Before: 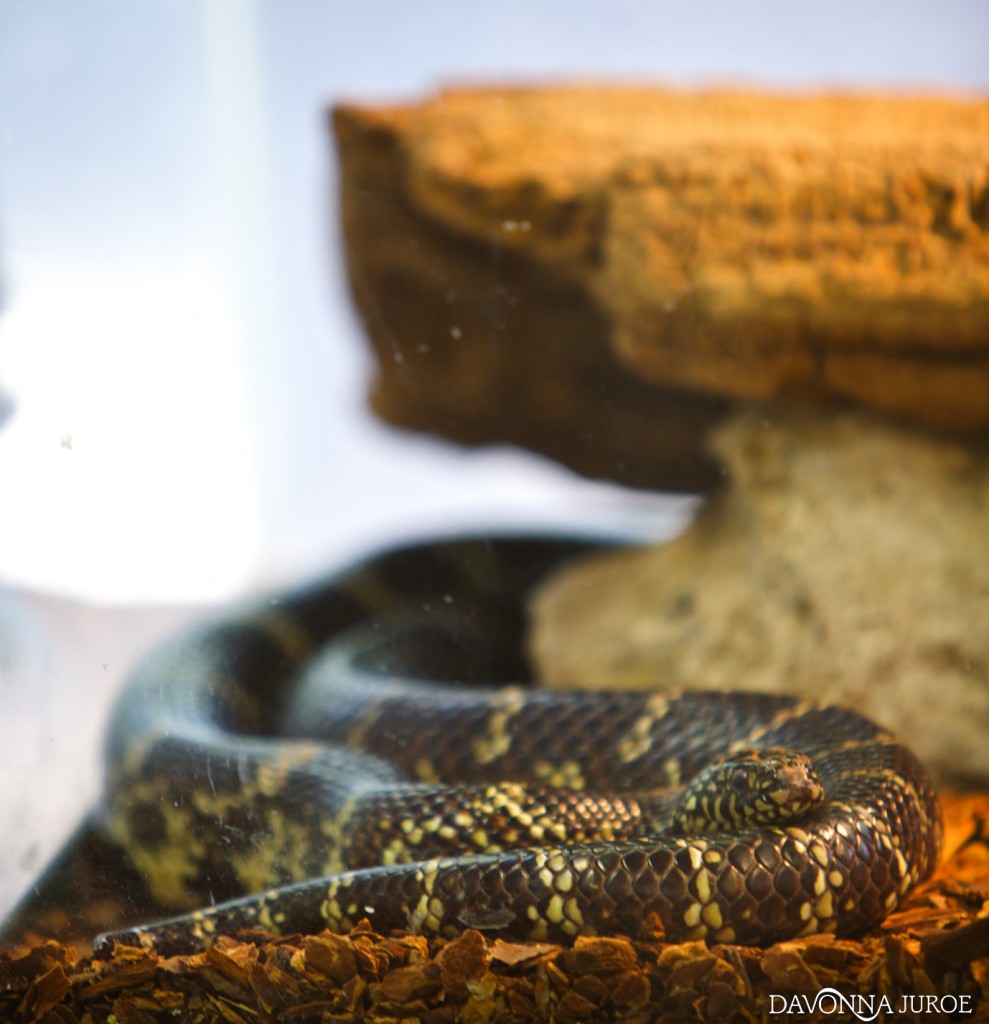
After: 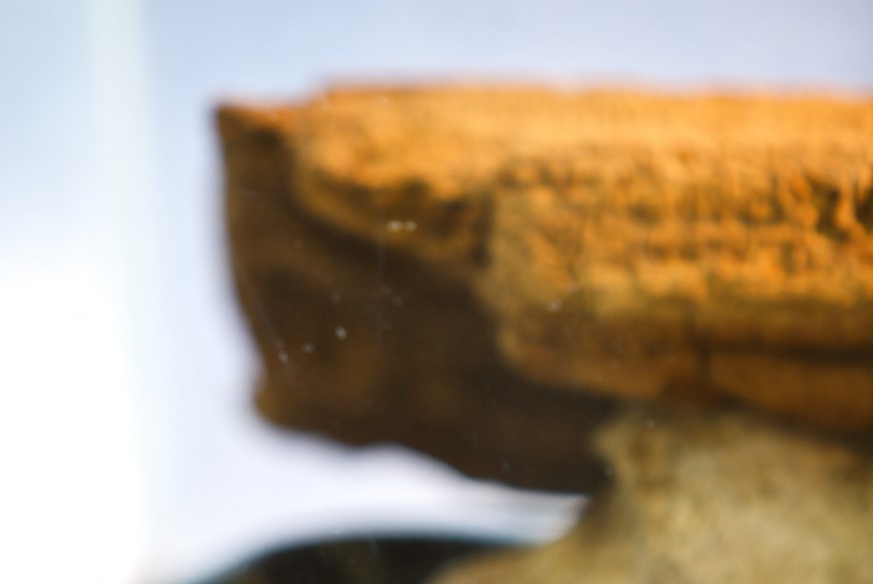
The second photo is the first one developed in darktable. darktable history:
crop and rotate: left 11.722%, bottom 42.895%
